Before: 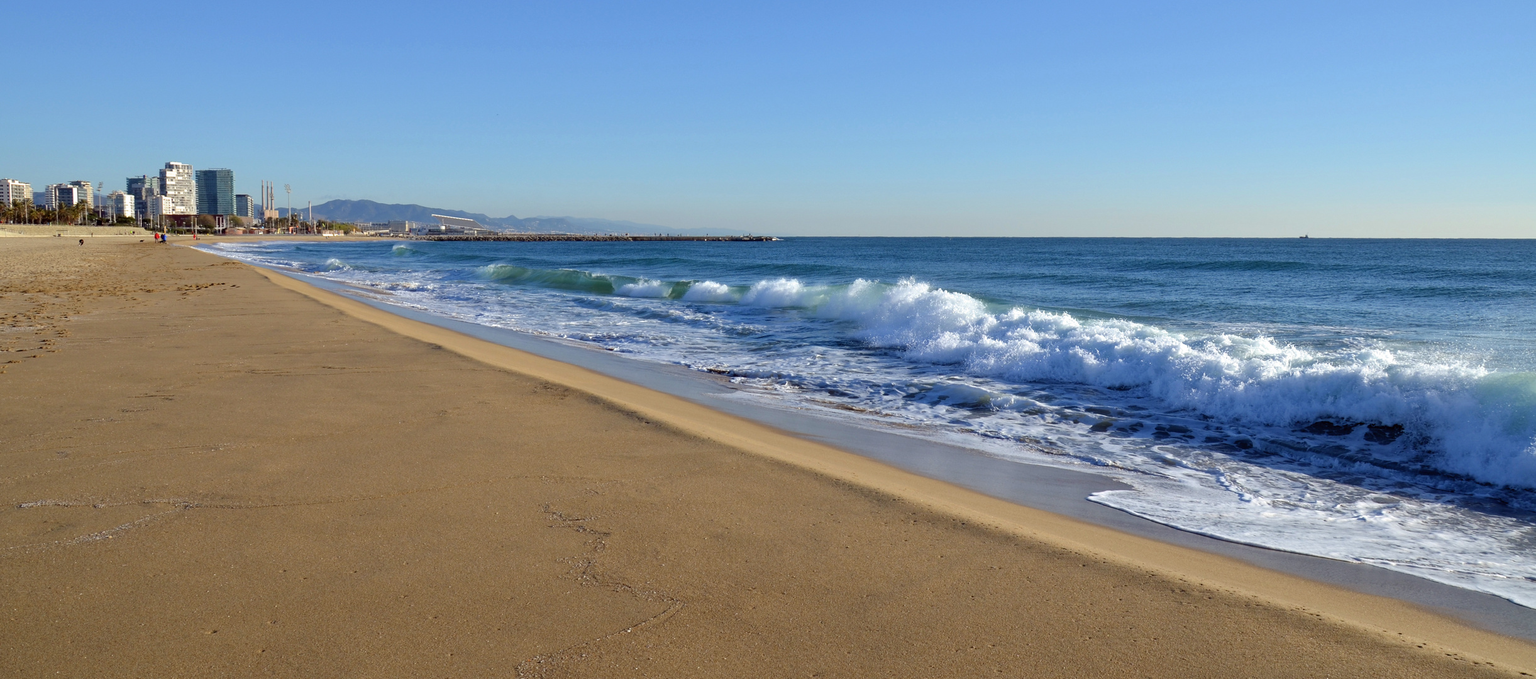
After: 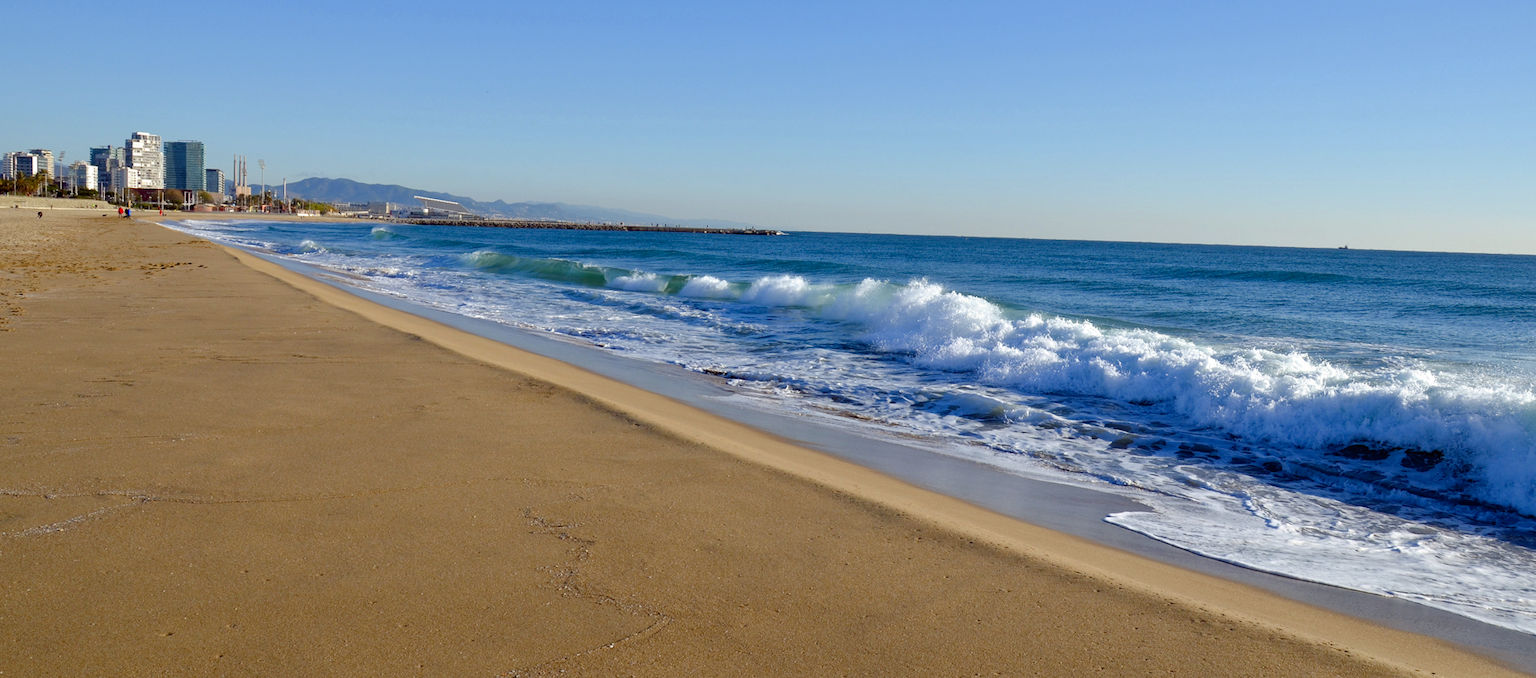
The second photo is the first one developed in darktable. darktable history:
crop and rotate: angle -1.69°
color balance rgb: perceptual saturation grading › global saturation 20%, perceptual saturation grading › highlights -25%, perceptual saturation grading › shadows 50%, global vibrance -25%
